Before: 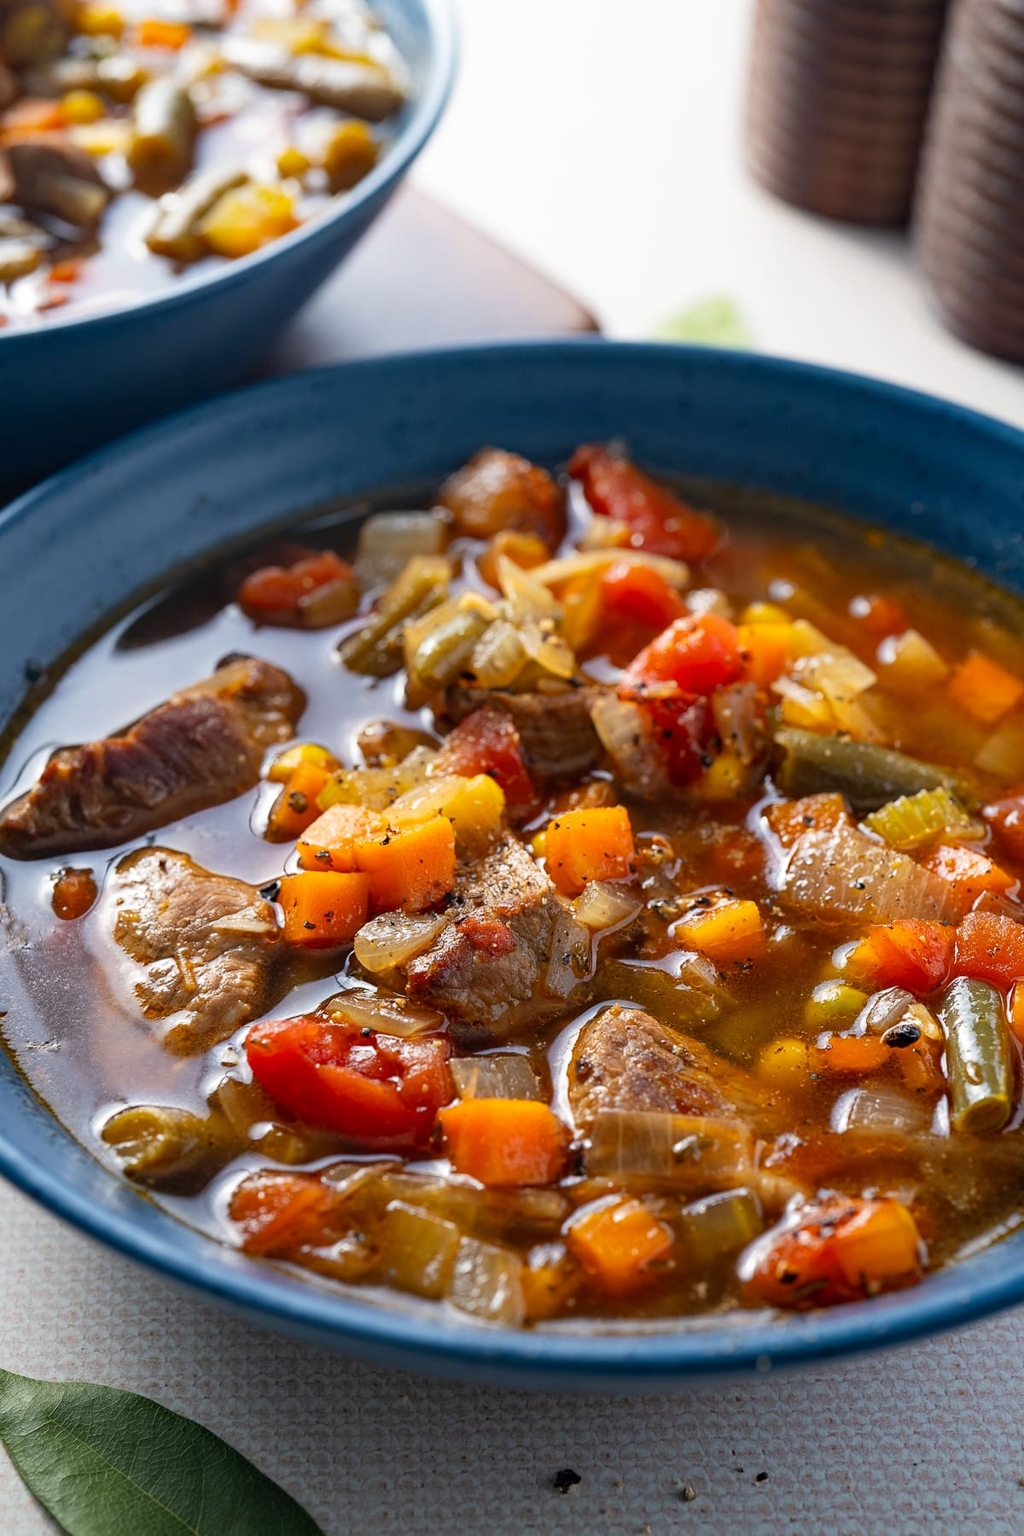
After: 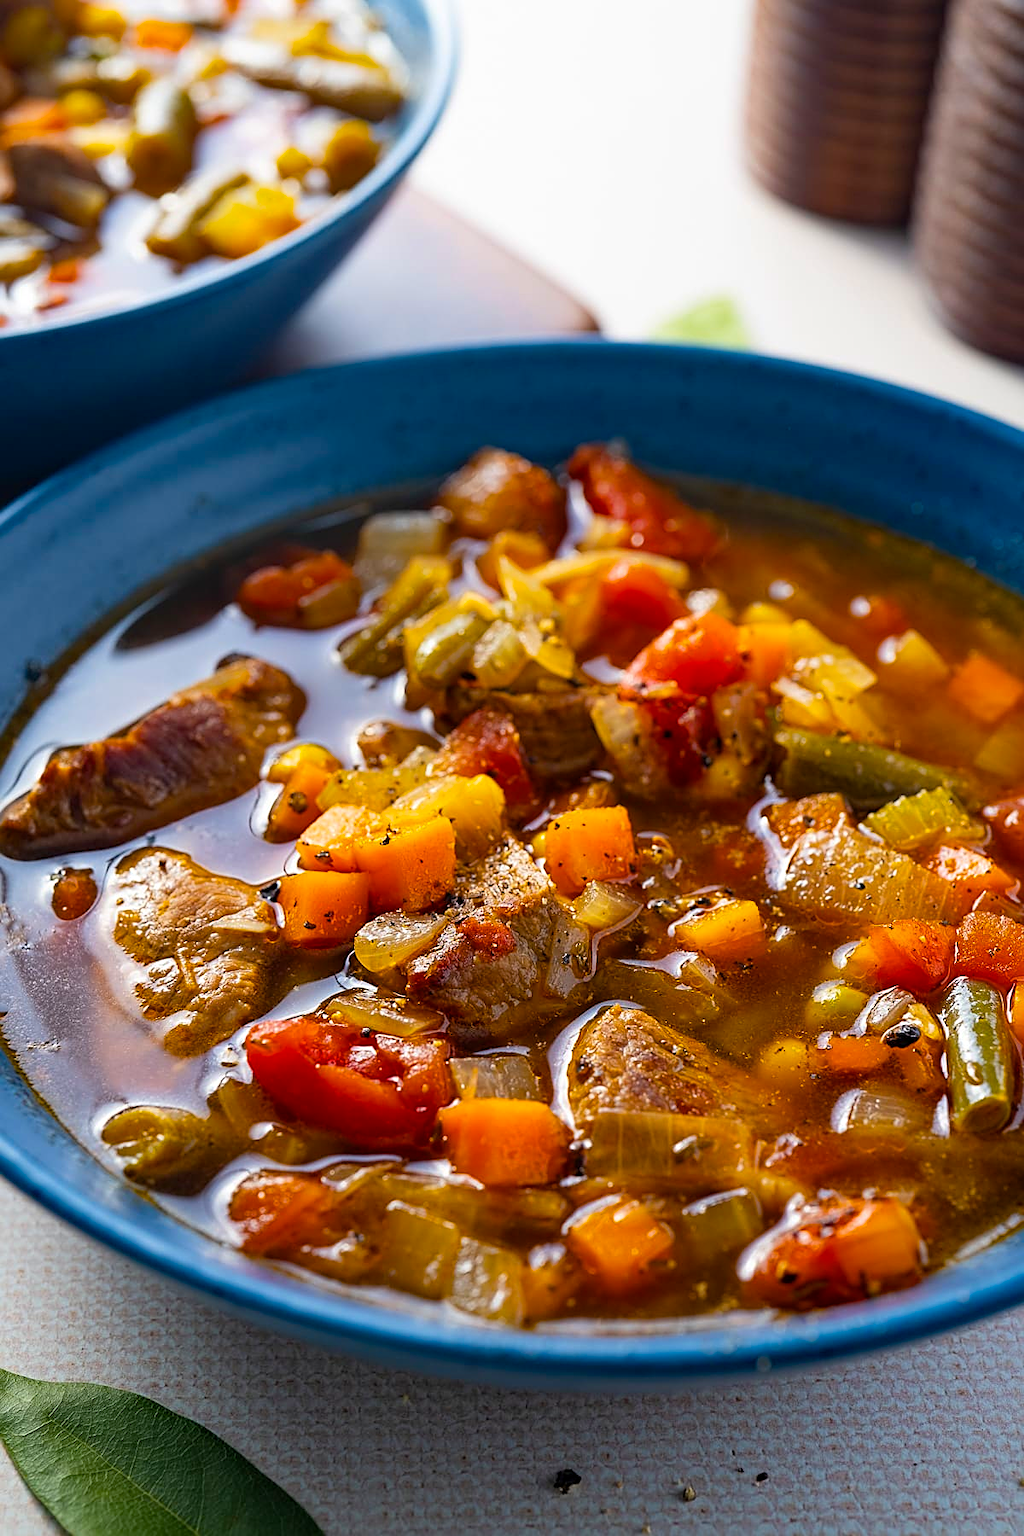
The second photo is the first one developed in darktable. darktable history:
sharpen: on, module defaults
color balance rgb: linear chroma grading › global chroma 15%, perceptual saturation grading › global saturation 30%
